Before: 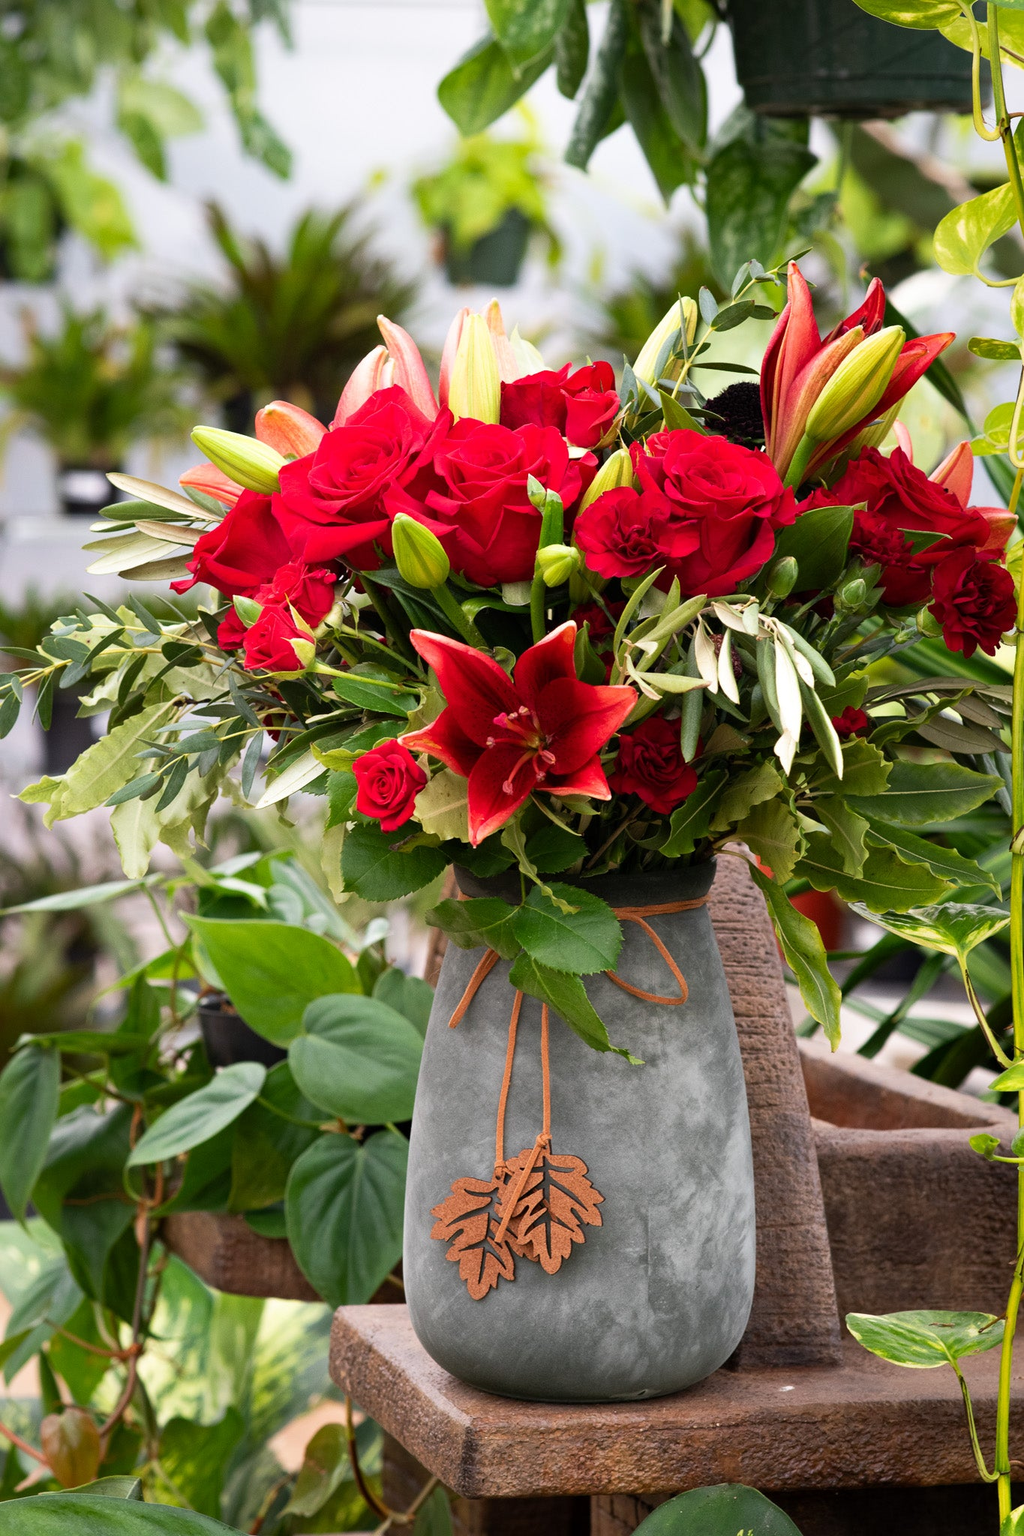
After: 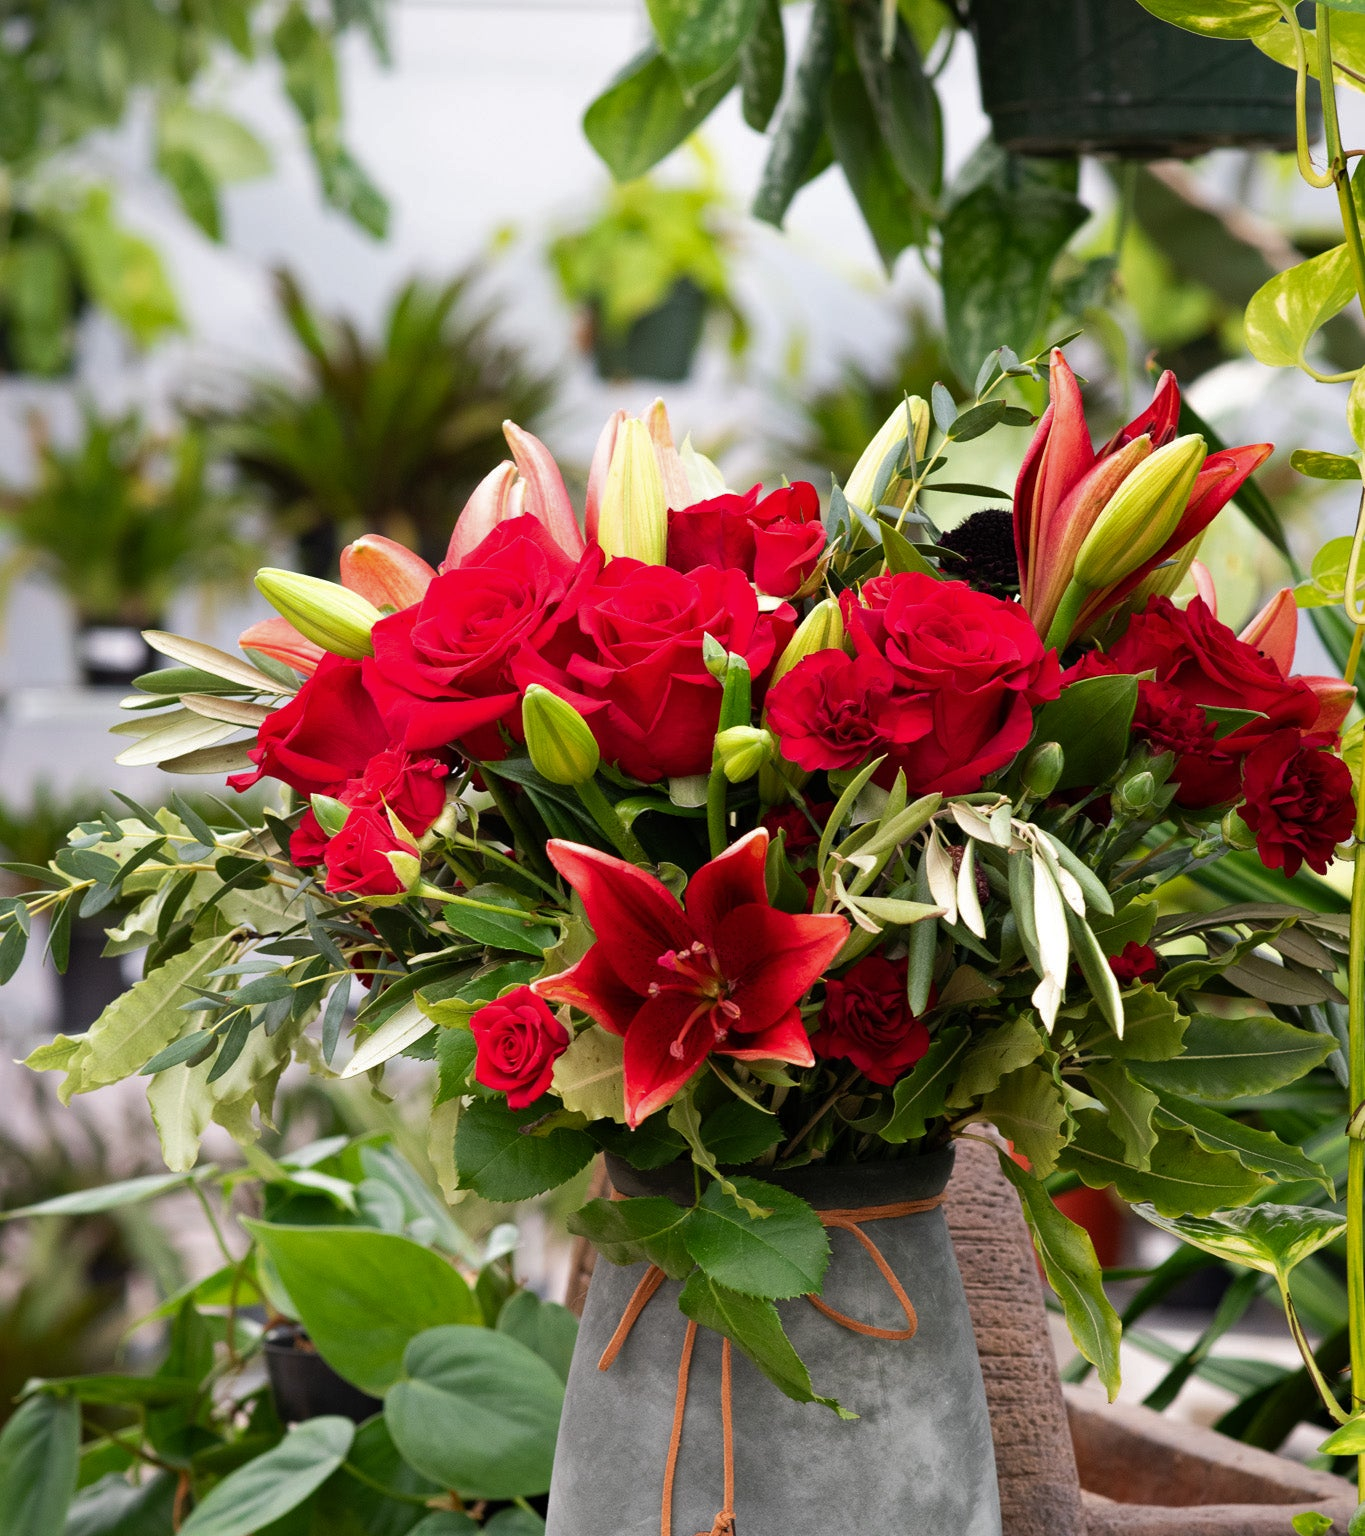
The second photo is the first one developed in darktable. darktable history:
crop: bottom 24.988%
base curve: curves: ch0 [(0, 0) (0.74, 0.67) (1, 1)]
